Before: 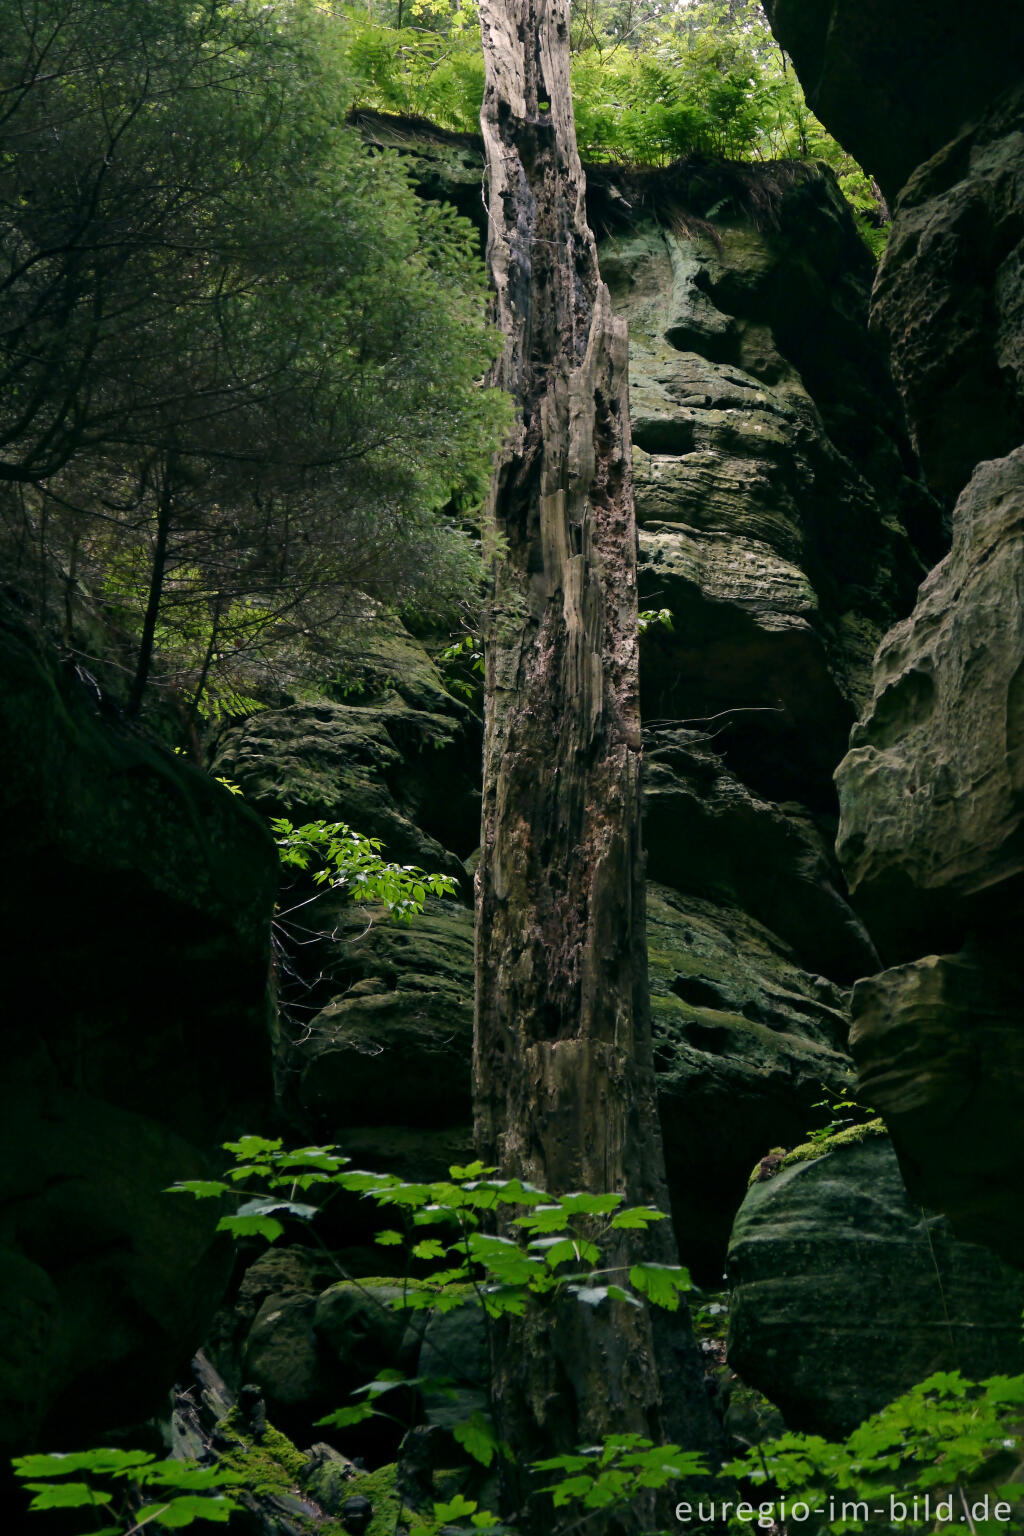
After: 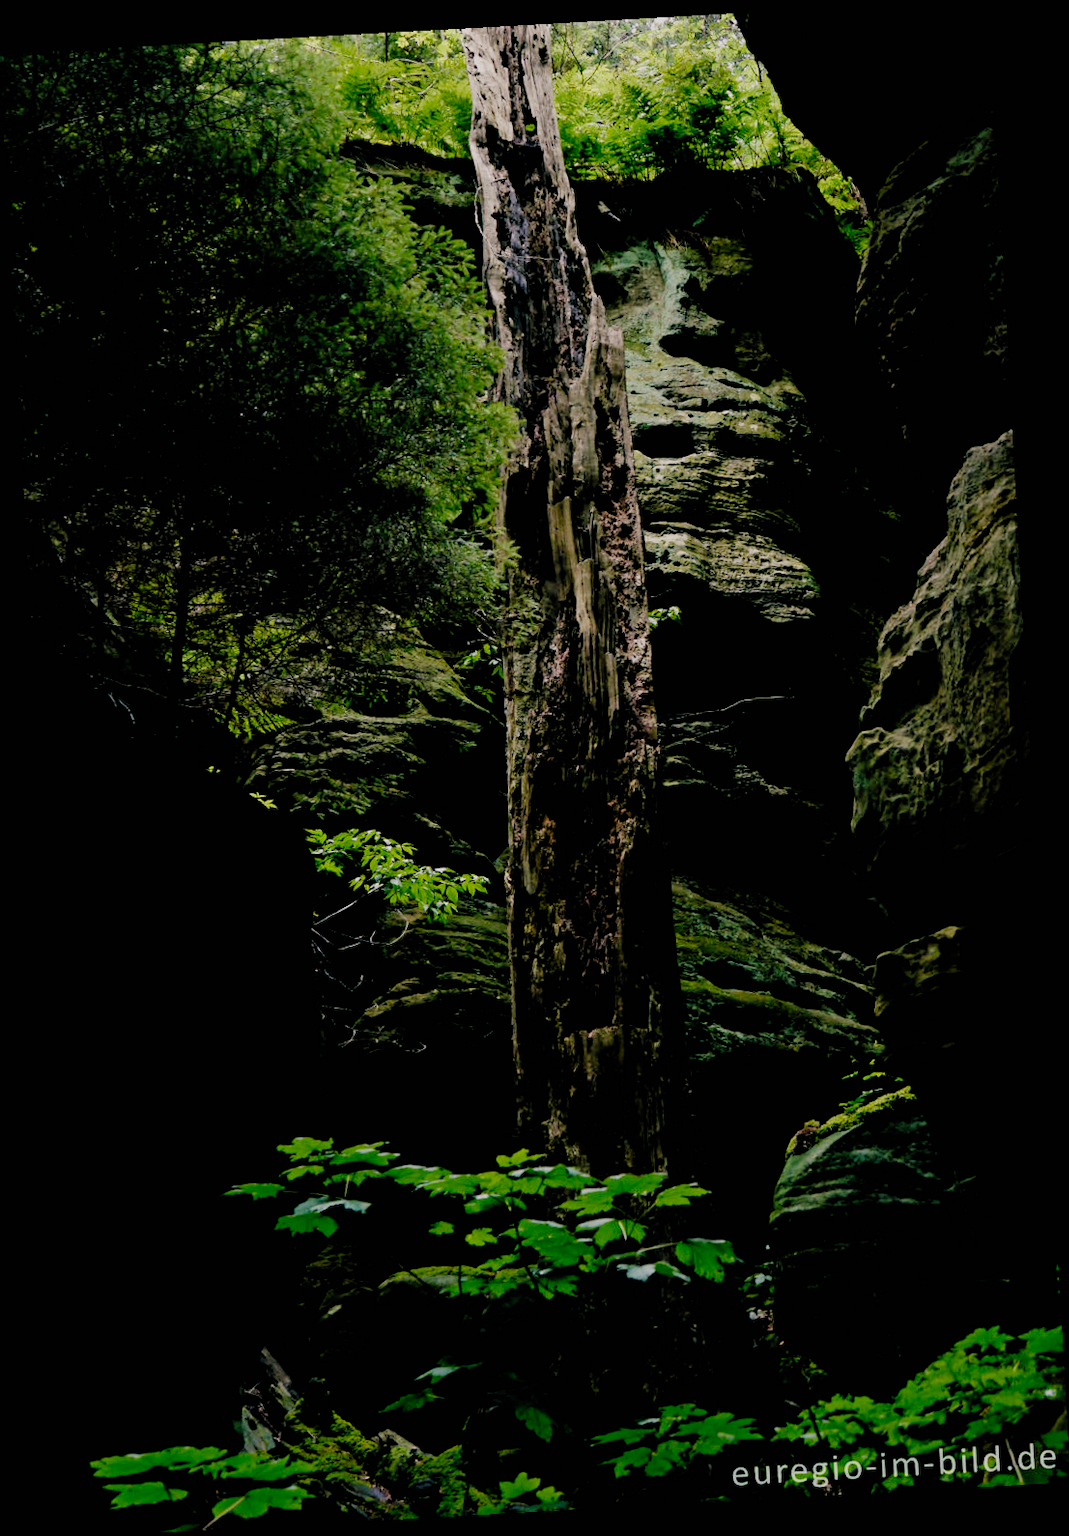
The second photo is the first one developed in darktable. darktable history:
velvia: on, module defaults
filmic rgb: black relative exposure -2.85 EV, white relative exposure 4.56 EV, hardness 1.77, contrast 1.25, preserve chrominance no, color science v5 (2021)
rotate and perspective: rotation -3.18°, automatic cropping off
